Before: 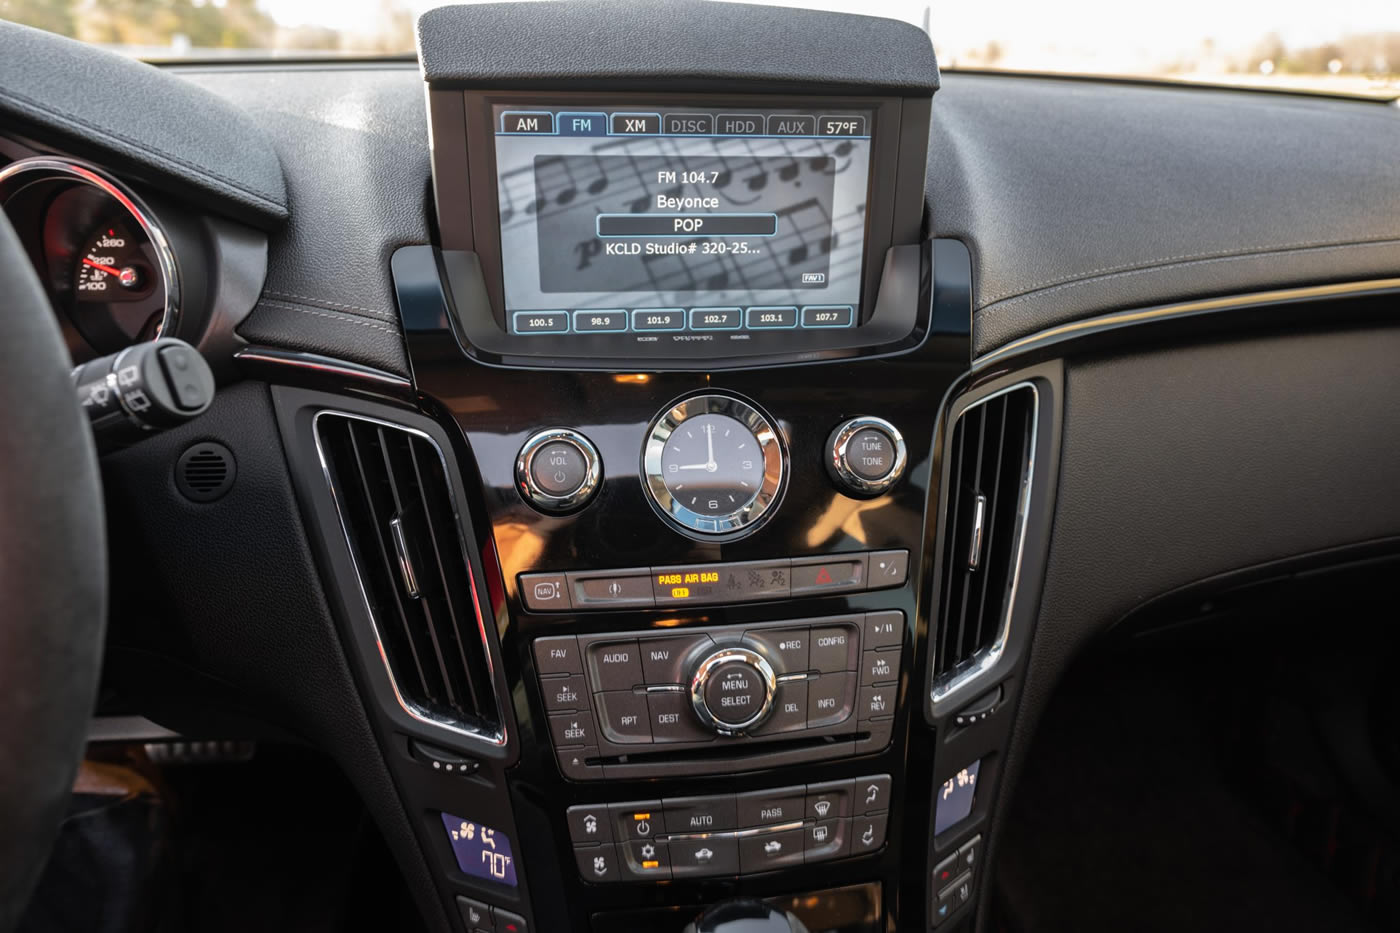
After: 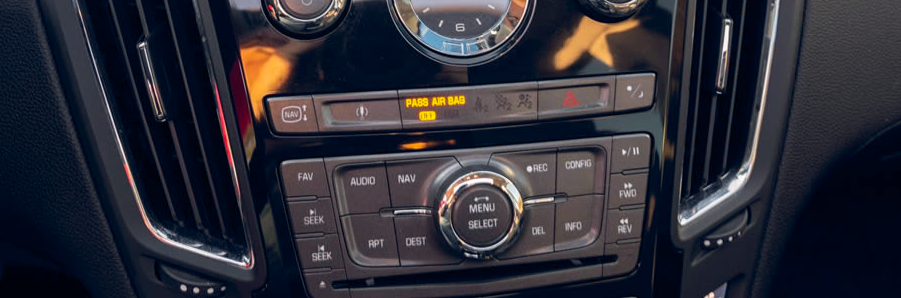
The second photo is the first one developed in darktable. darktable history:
color balance rgb: shadows lift › hue 87.51°, highlights gain › chroma 0.68%, highlights gain › hue 55.1°, global offset › chroma 0.13%, global offset › hue 253.66°, linear chroma grading › global chroma 0.5%, perceptual saturation grading › global saturation 16.38%
crop: left 18.091%, top 51.13%, right 17.525%, bottom 16.85%
